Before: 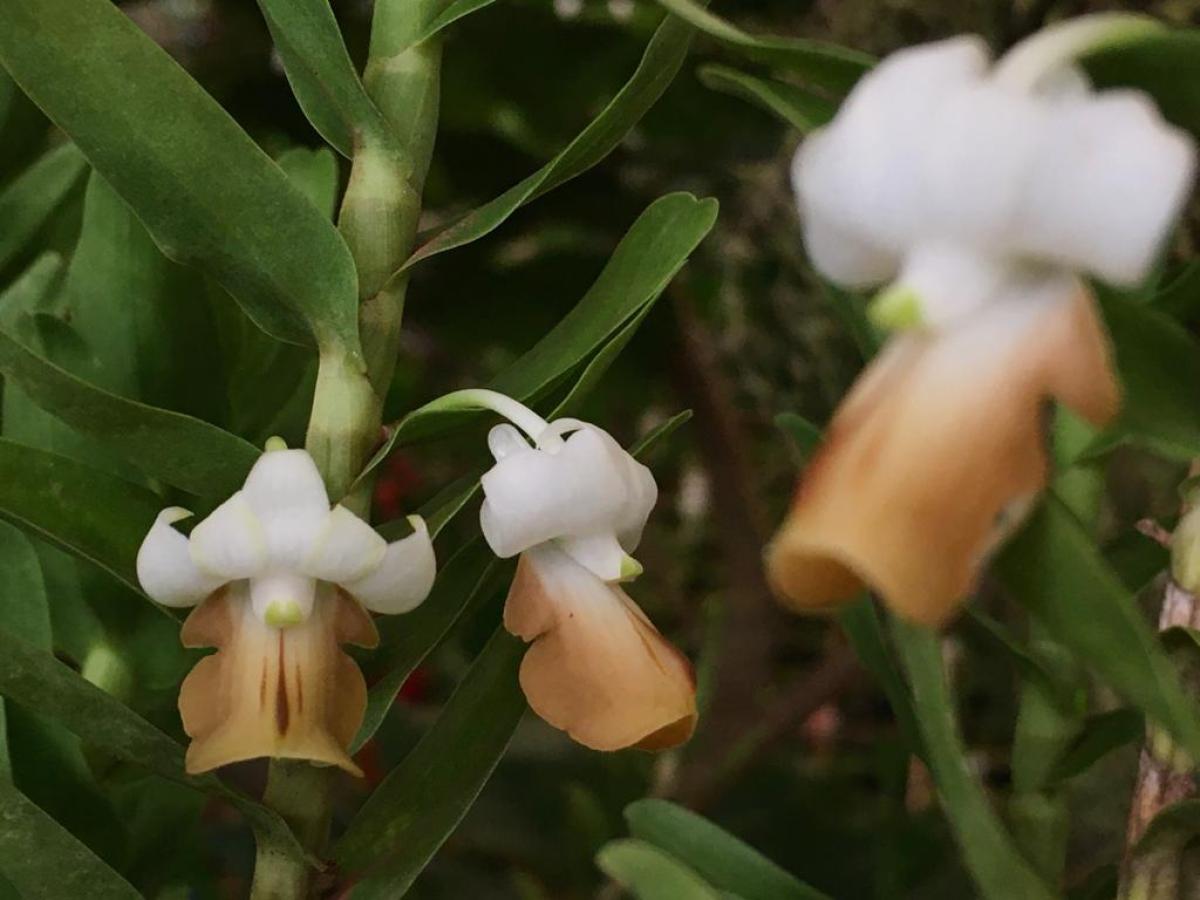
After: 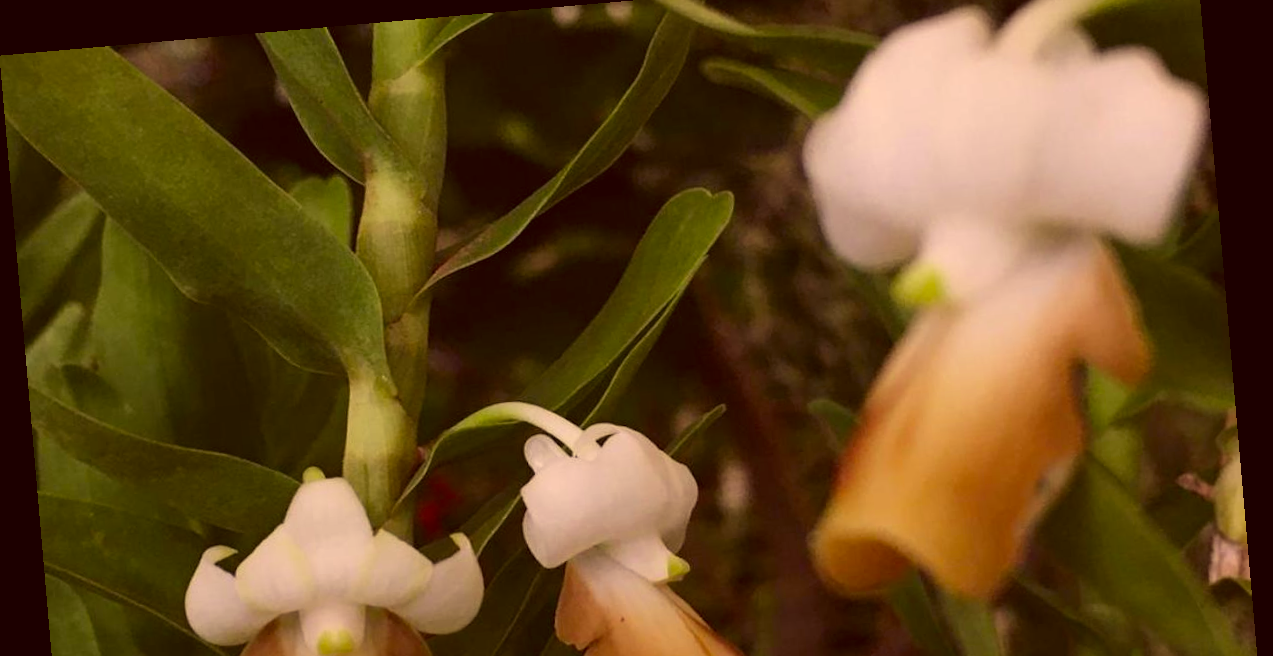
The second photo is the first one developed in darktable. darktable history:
rotate and perspective: rotation -4.98°, automatic cropping off
white balance: red 0.967, blue 1.119, emerald 0.756
crop and rotate: top 4.848%, bottom 29.503%
color correction: highlights a* 10.12, highlights b* 39.04, shadows a* 14.62, shadows b* 3.37
